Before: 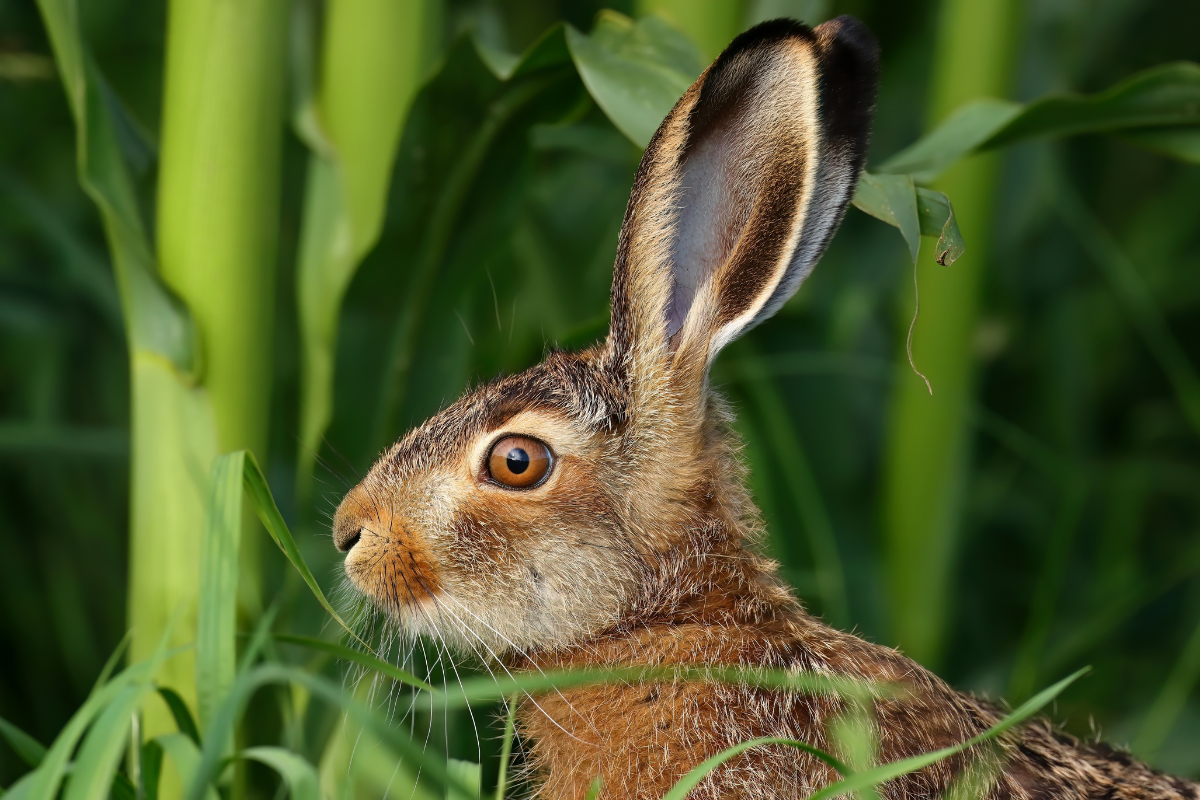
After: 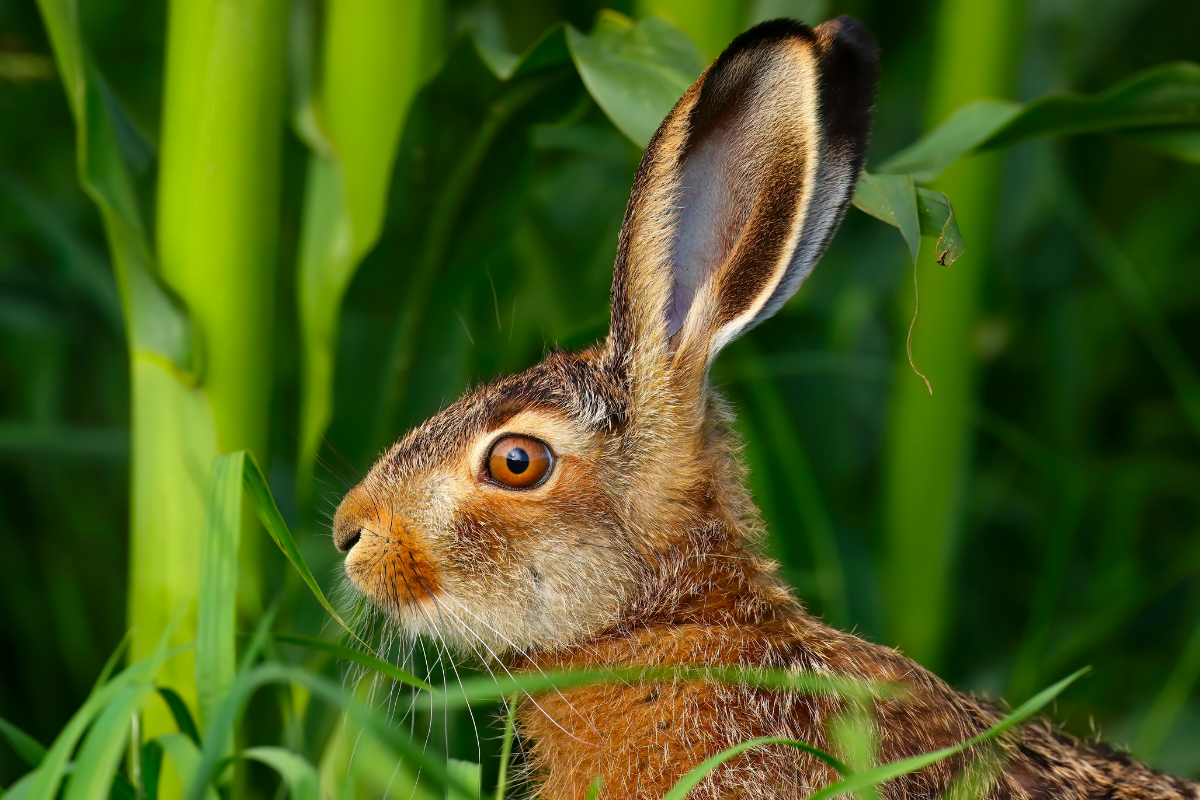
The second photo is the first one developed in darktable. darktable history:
color correction: highlights b* 0.022, saturation 1.31
